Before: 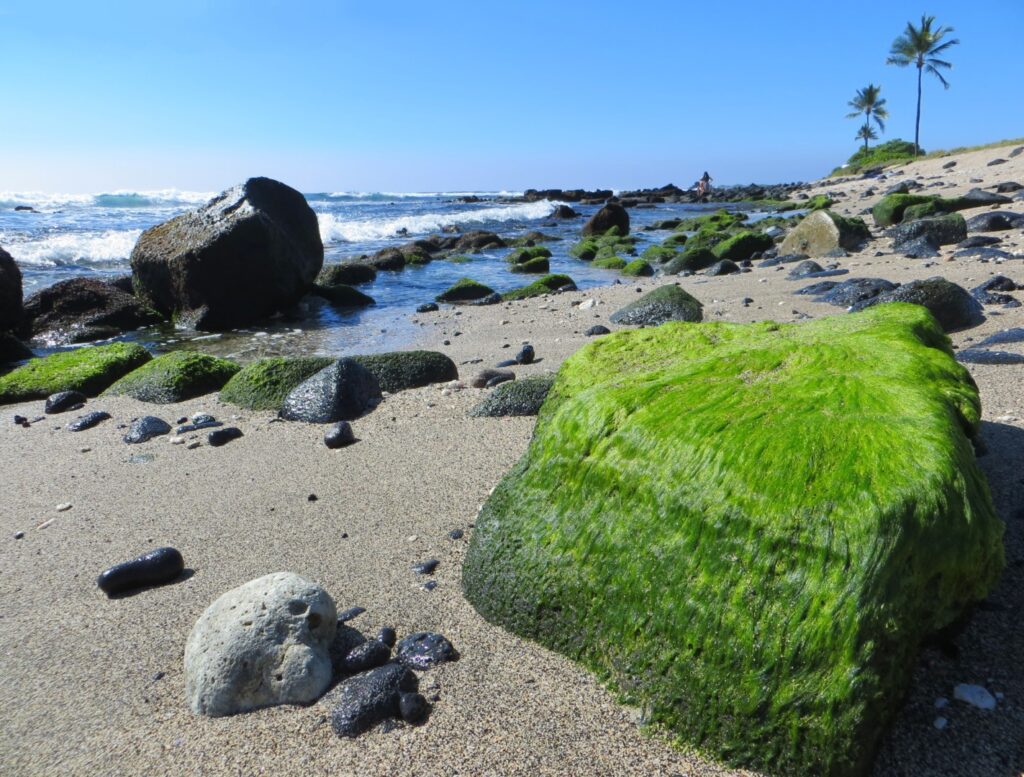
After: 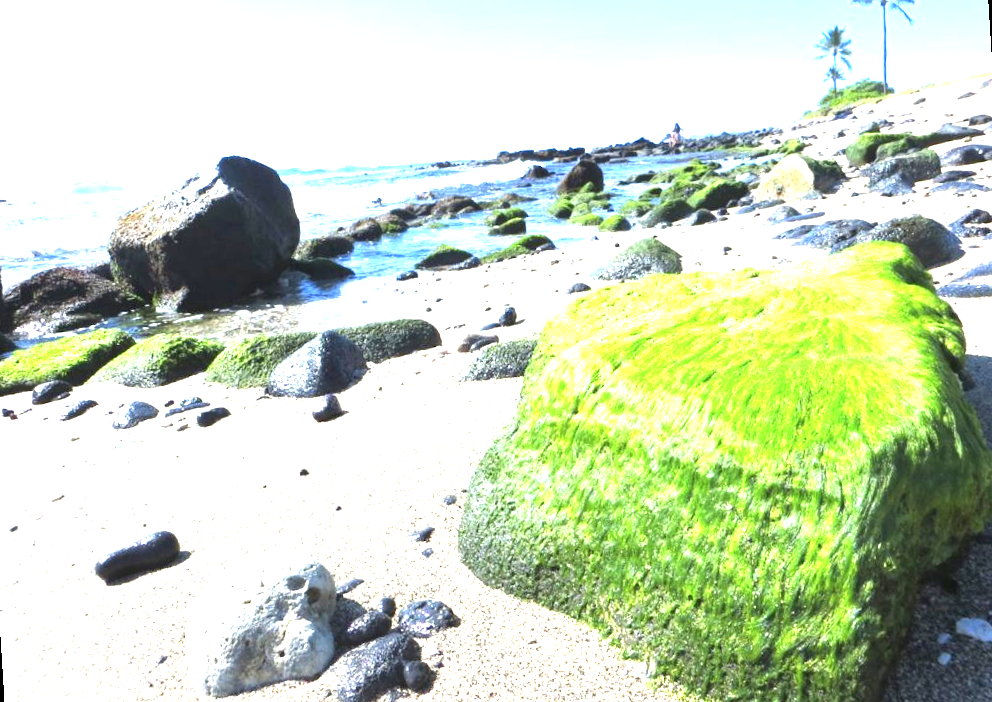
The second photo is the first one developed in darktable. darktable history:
contrast brightness saturation: saturation -0.05
rotate and perspective: rotation -3.52°, crop left 0.036, crop right 0.964, crop top 0.081, crop bottom 0.919
exposure: exposure 2.207 EV, compensate highlight preservation false
